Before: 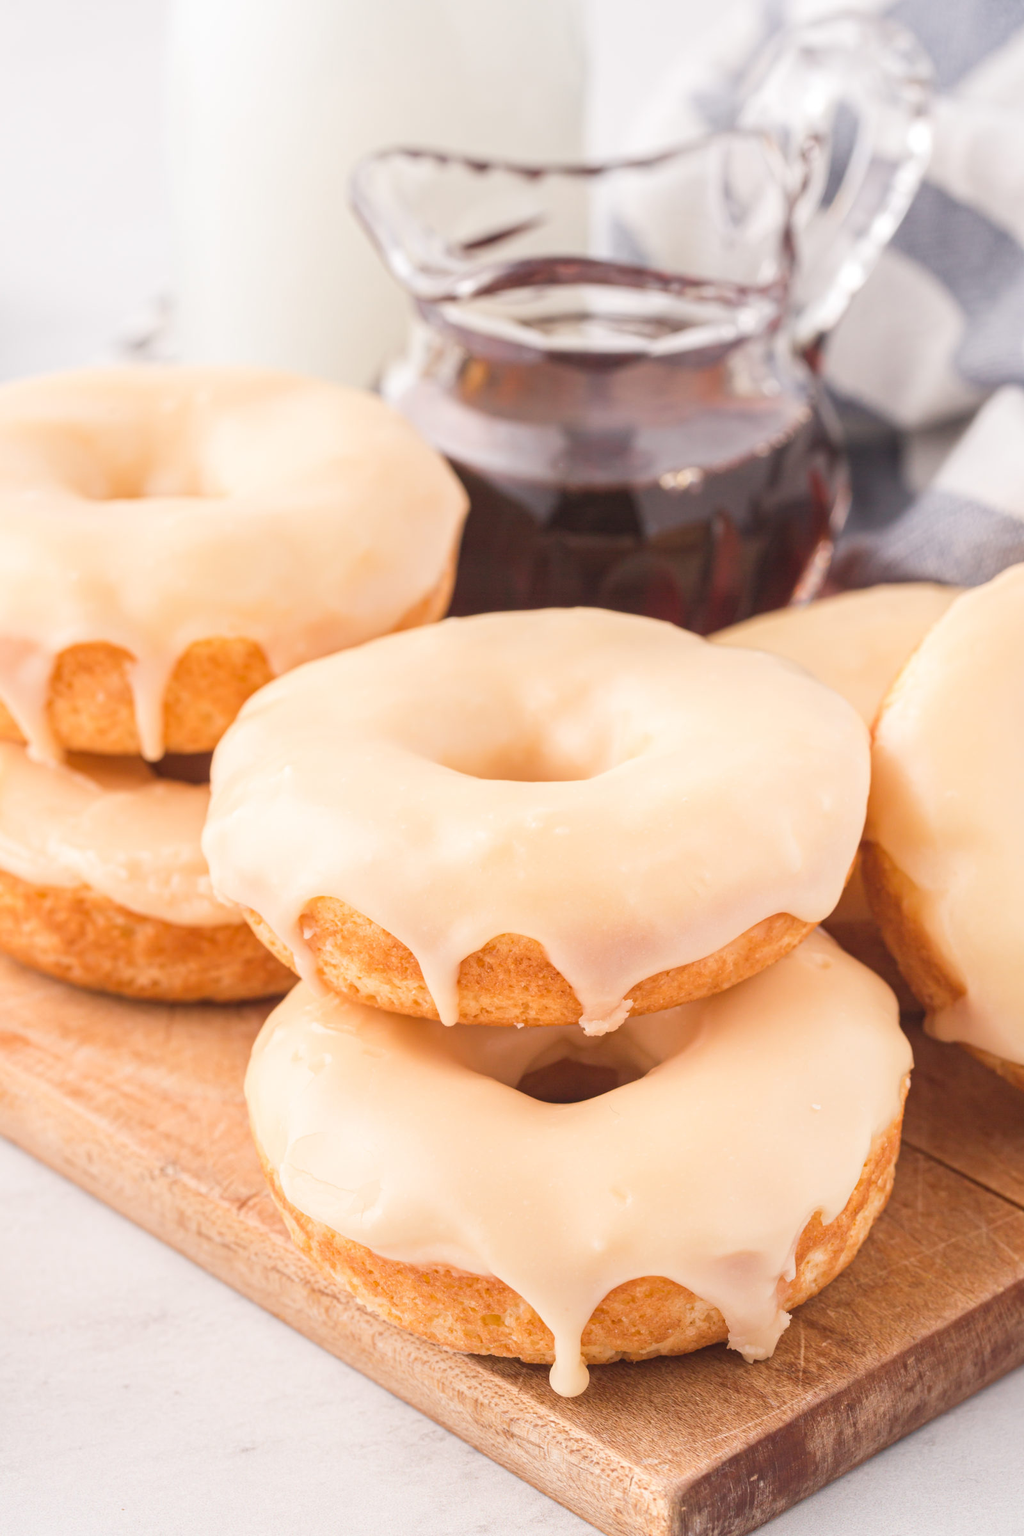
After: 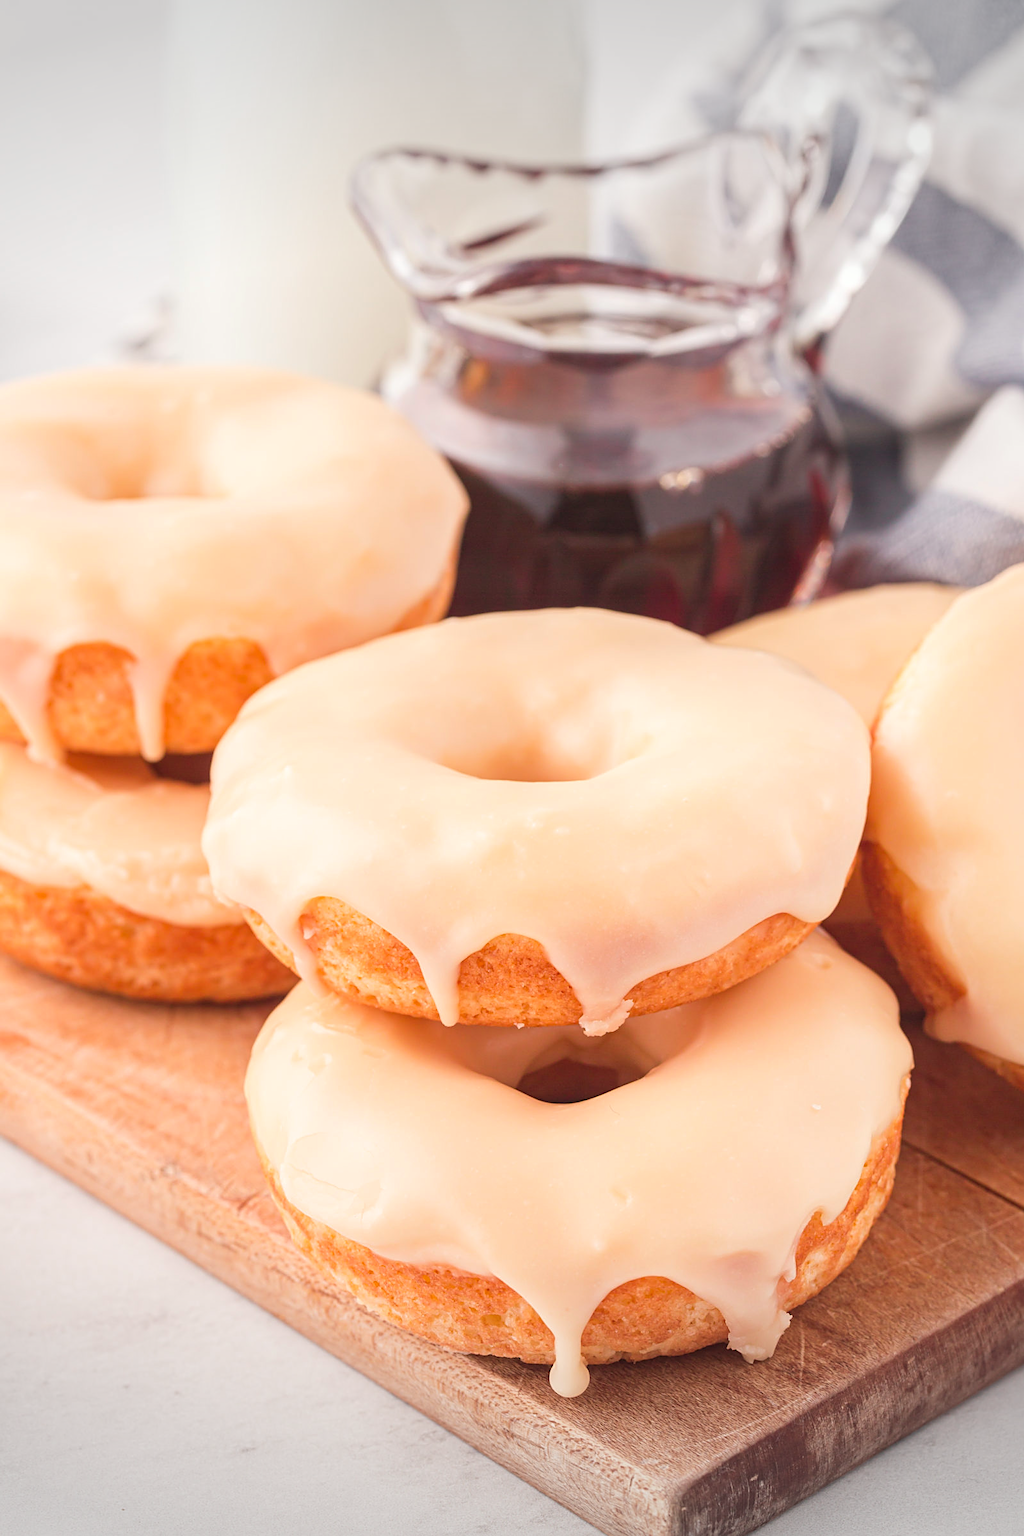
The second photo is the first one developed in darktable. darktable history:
color calibration: output R [0.946, 0.065, -0.013, 0], output G [-0.246, 1.264, -0.017, 0], output B [0.046, -0.098, 1.05, 0], illuminant custom, x 0.344, y 0.359, temperature 5045.54 K
sharpen: on, module defaults
vignetting: fall-off start 100%, brightness -0.282, width/height ratio 1.31
